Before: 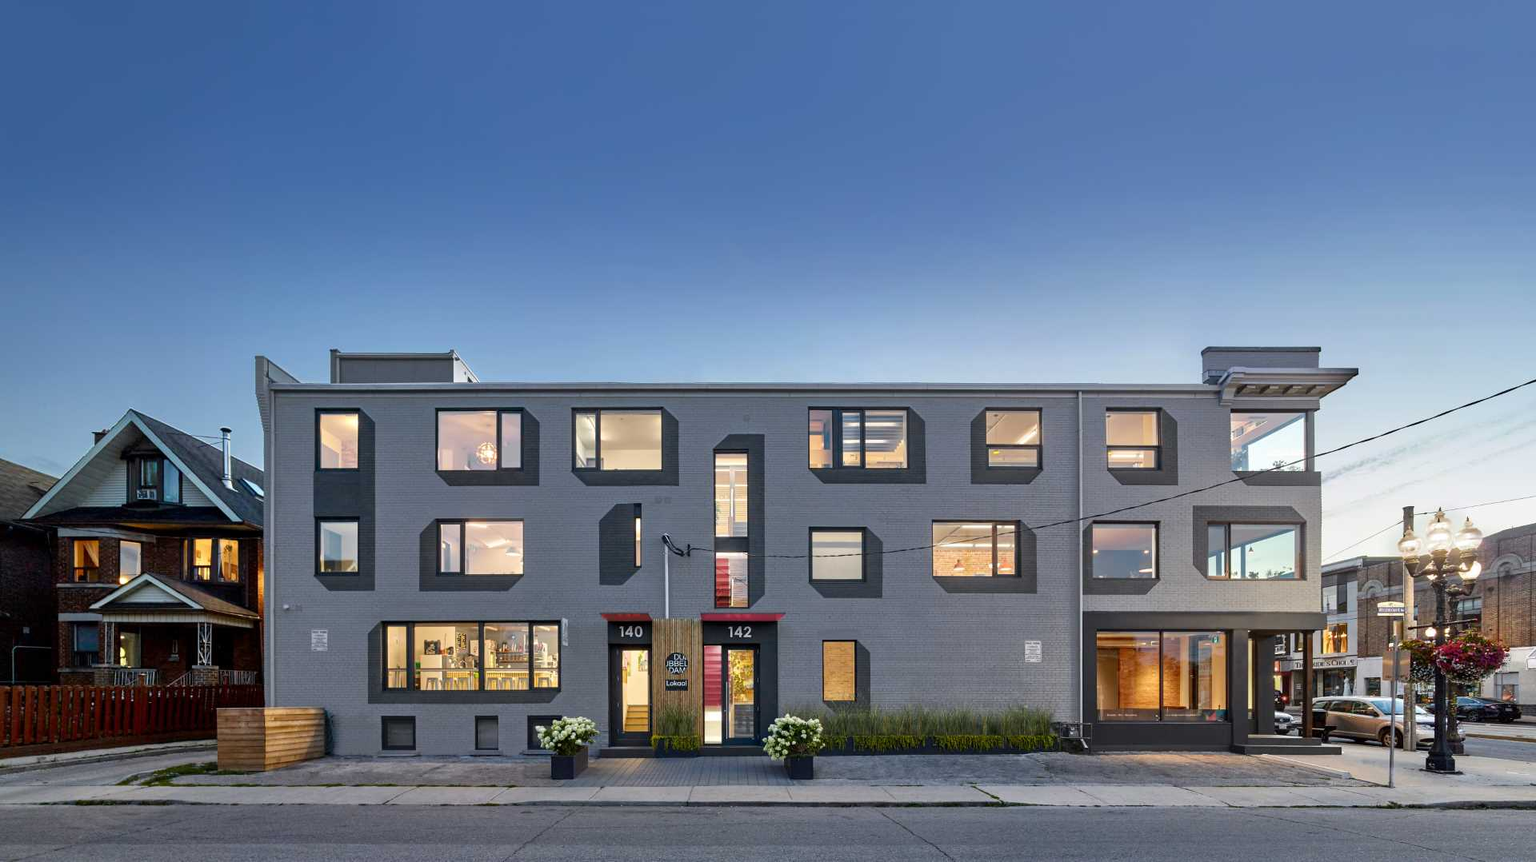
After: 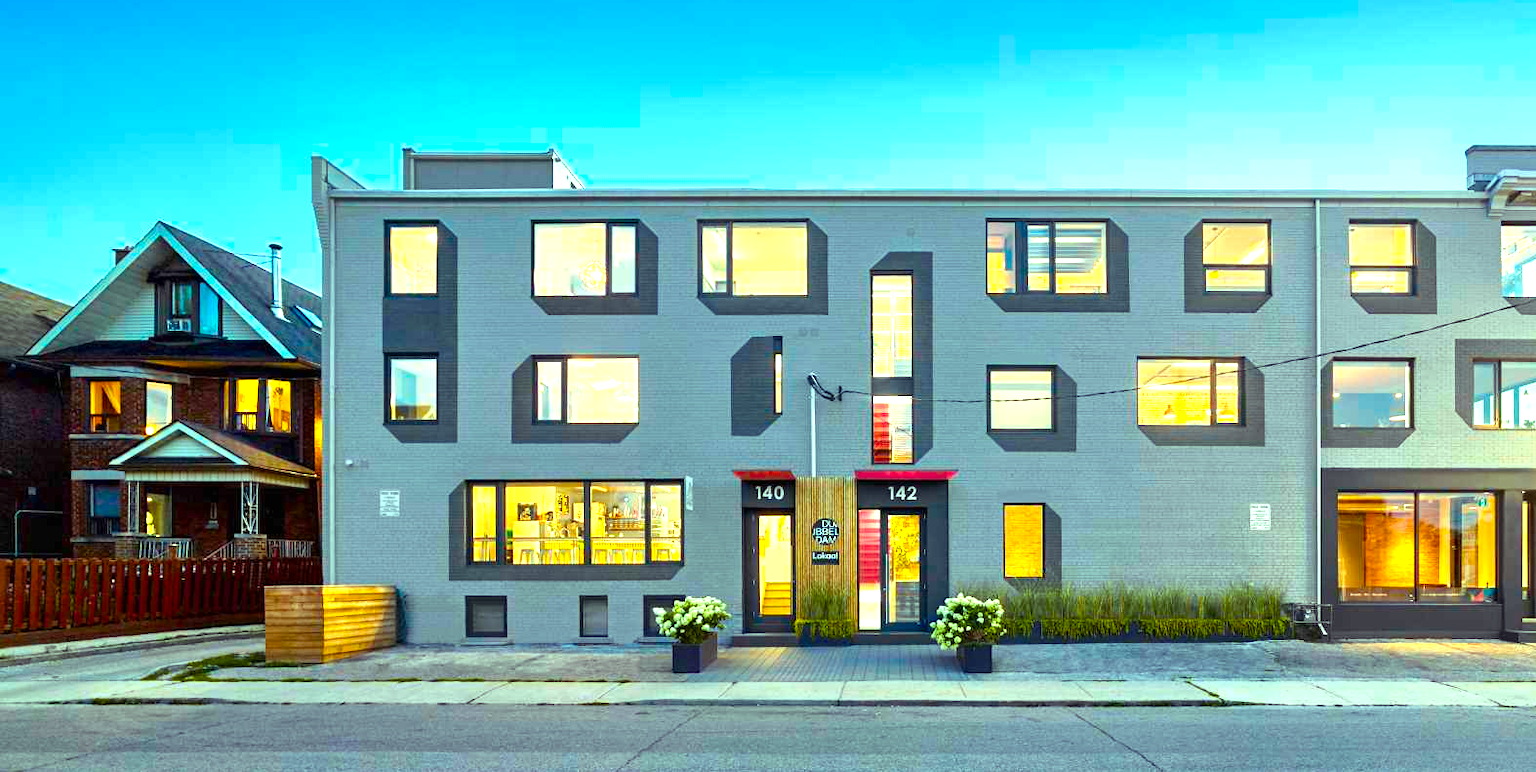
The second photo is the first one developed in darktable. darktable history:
color balance rgb: highlights gain › luminance 15.564%, highlights gain › chroma 6.924%, highlights gain › hue 127.67°, linear chroma grading › global chroma 15.617%, perceptual saturation grading › global saturation 31.018%, global vibrance 19.622%
exposure: black level correction 0, exposure 1.102 EV, compensate exposure bias true, compensate highlight preservation false
crop: top 26.481%, right 17.983%
